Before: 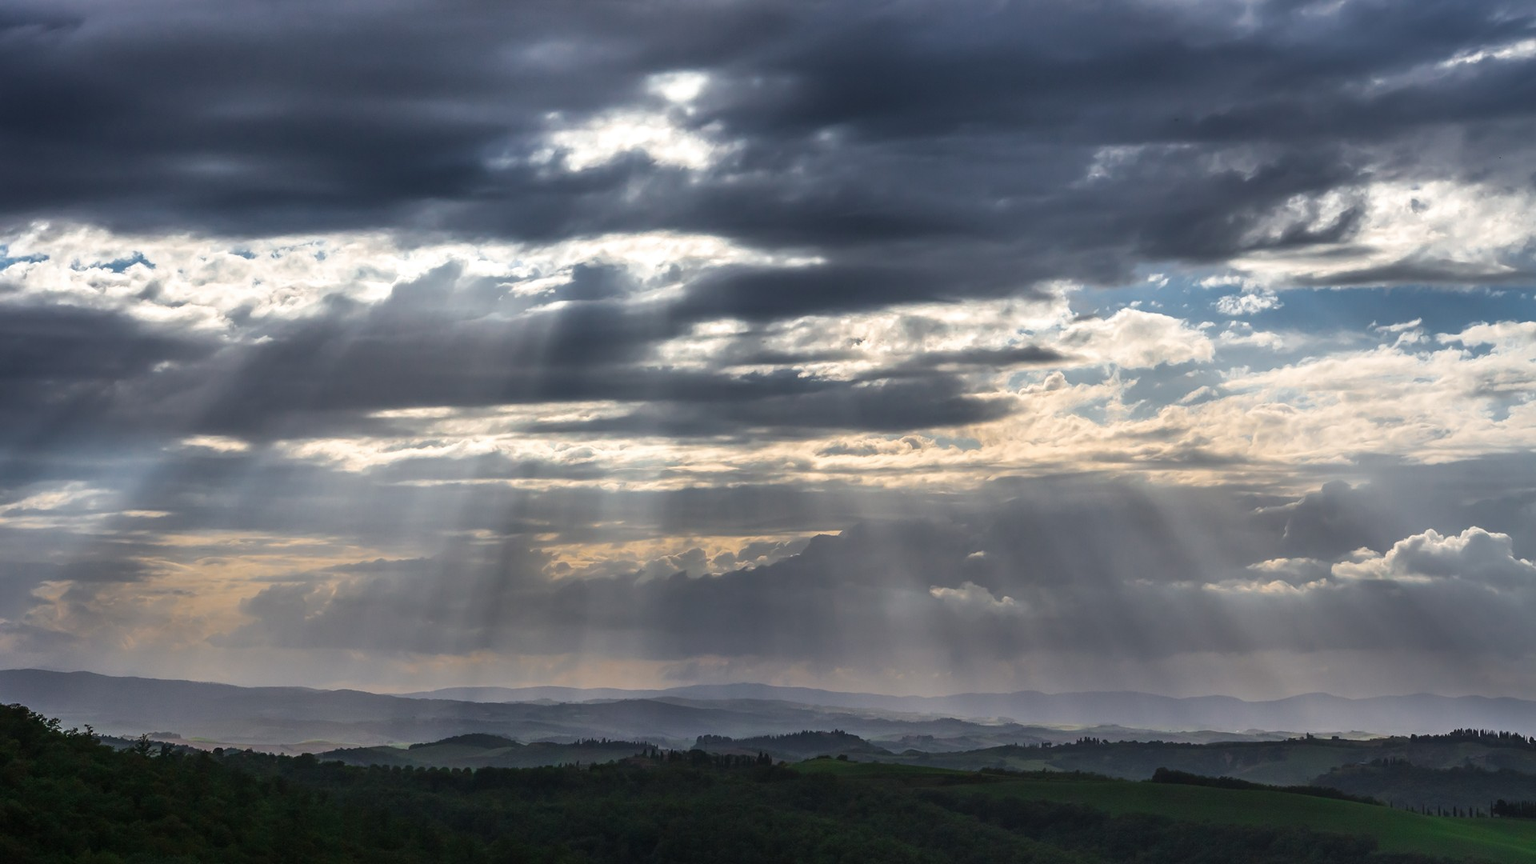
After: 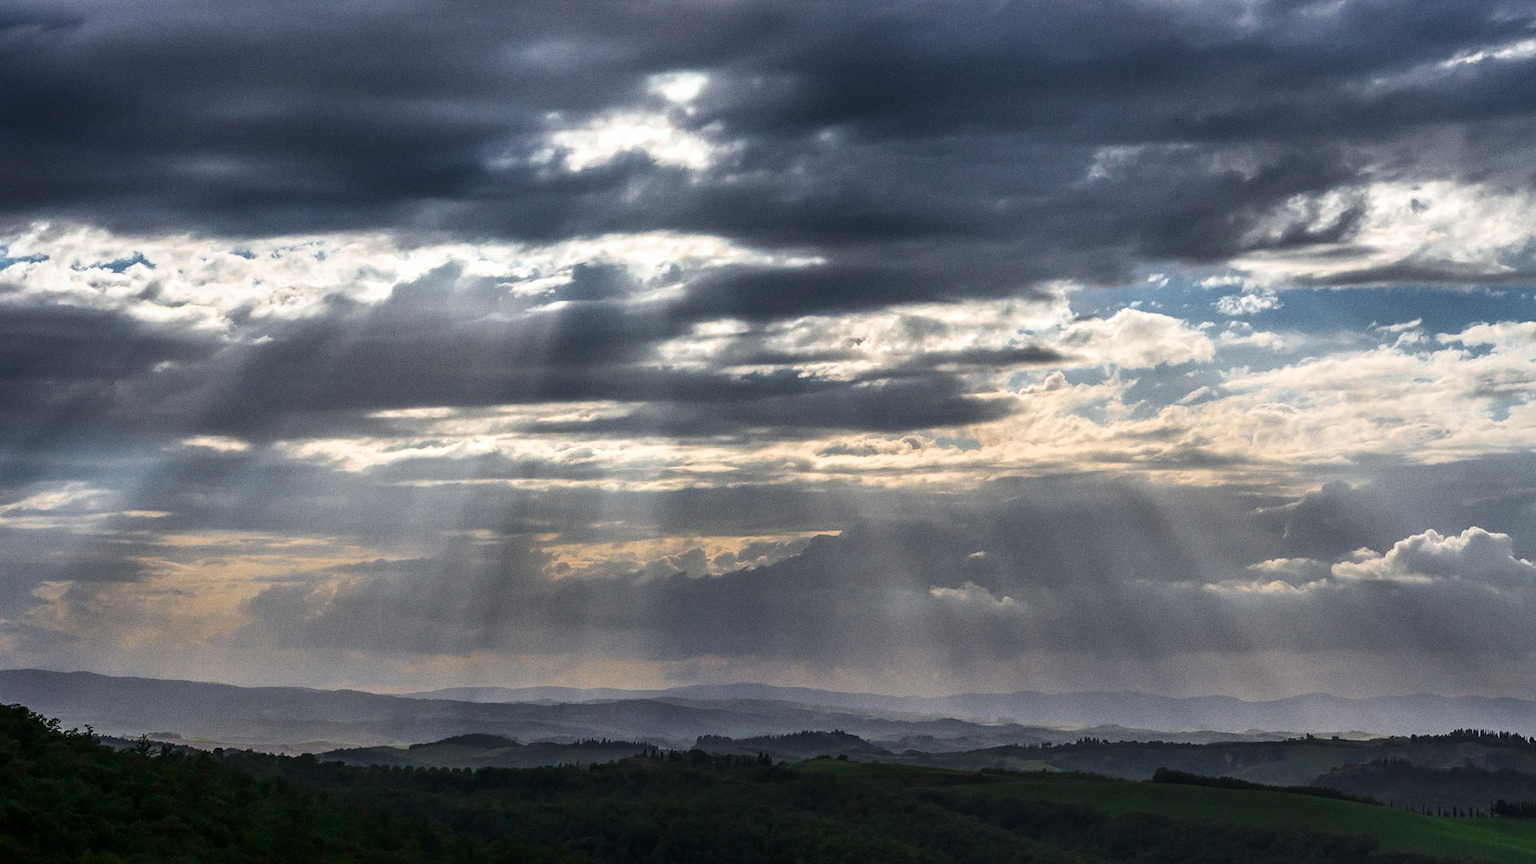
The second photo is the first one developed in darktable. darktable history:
shadows and highlights: shadows -30, highlights 30
grain: coarseness 0.09 ISO
local contrast: highlights 61%, shadows 106%, detail 107%, midtone range 0.529
